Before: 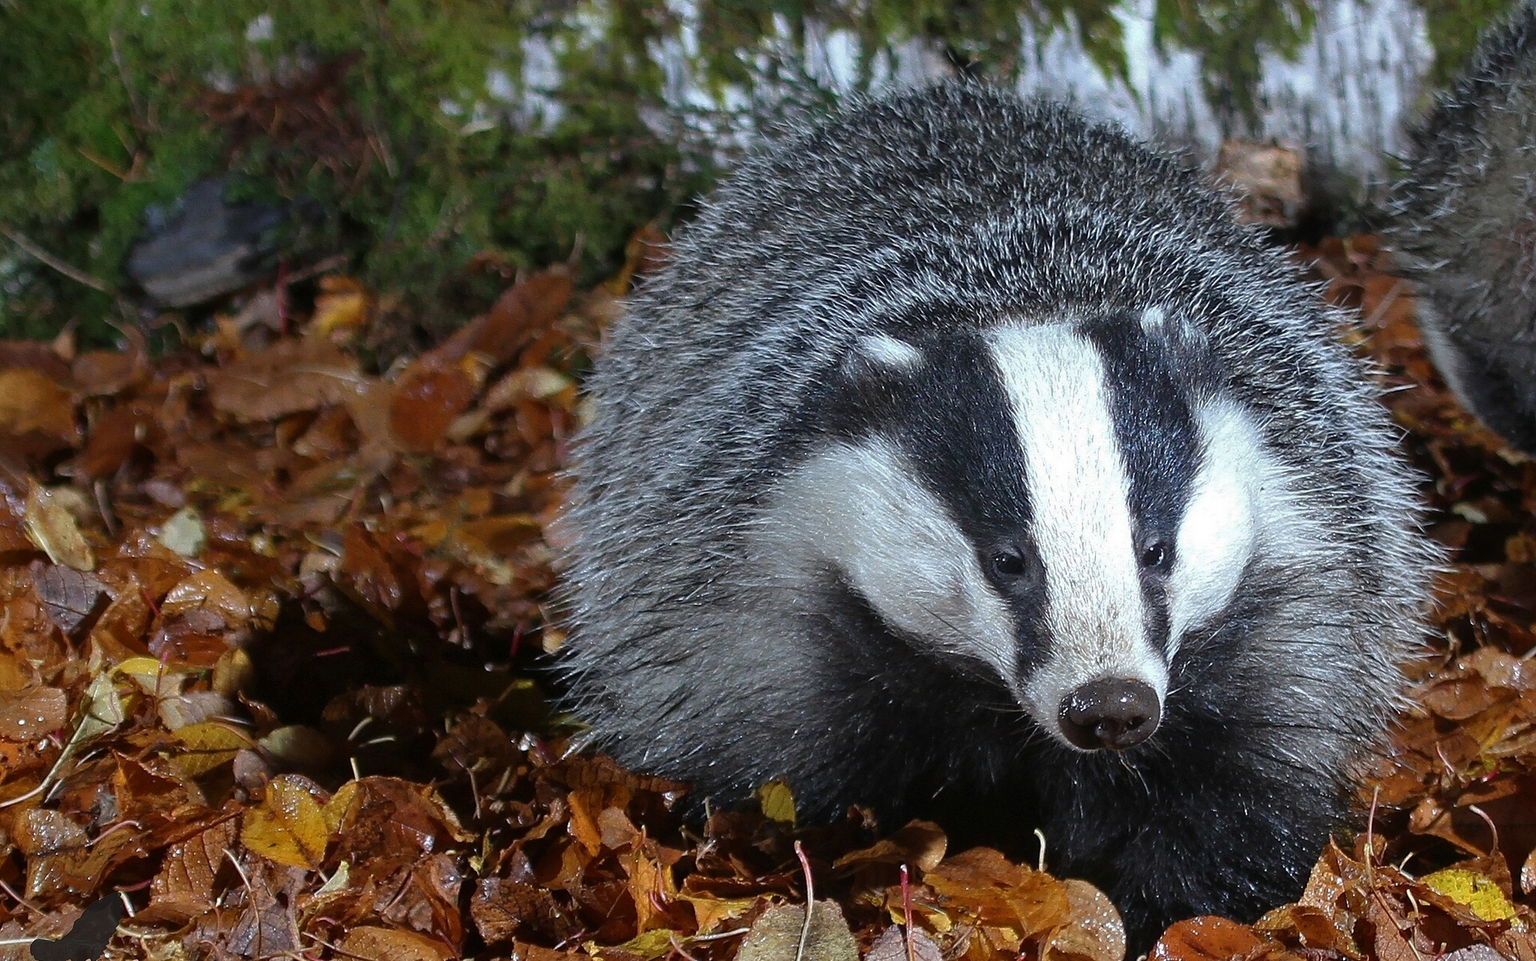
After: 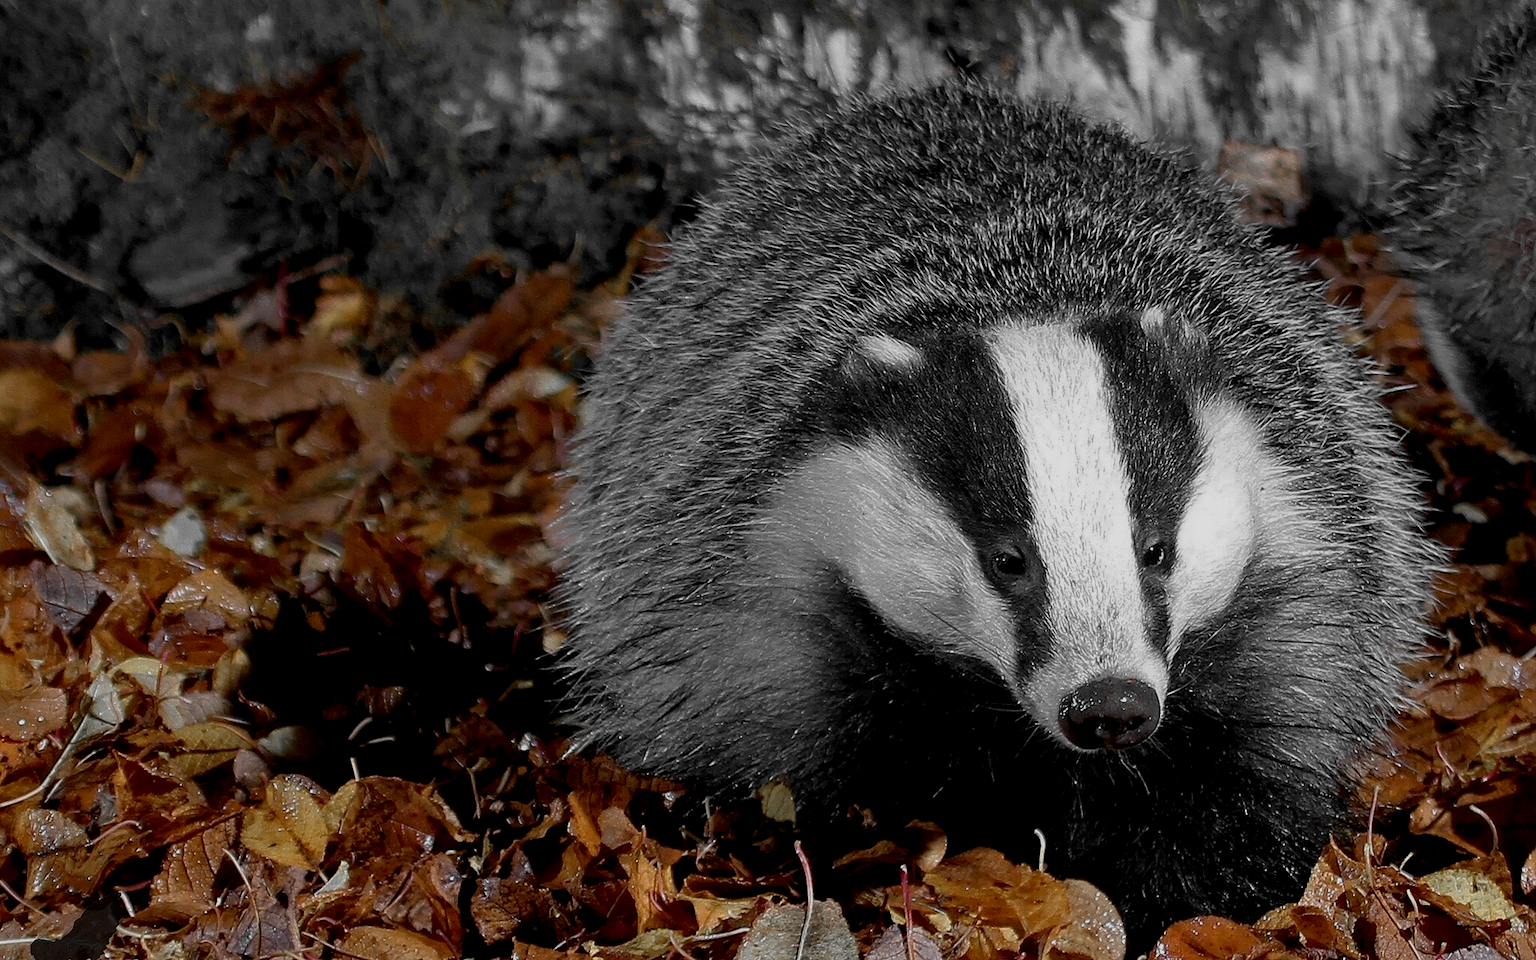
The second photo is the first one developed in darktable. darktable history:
color zones: curves: ch0 [(0, 0.447) (0.184, 0.543) (0.323, 0.476) (0.429, 0.445) (0.571, 0.443) (0.714, 0.451) (0.857, 0.452) (1, 0.447)]; ch1 [(0, 0.464) (0.176, 0.46) (0.287, 0.177) (0.429, 0.002) (0.571, 0) (0.714, 0) (0.857, 0) (1, 0.464)], mix 42.2%
exposure: black level correction 0.011, exposure -0.48 EV, compensate highlight preservation false
